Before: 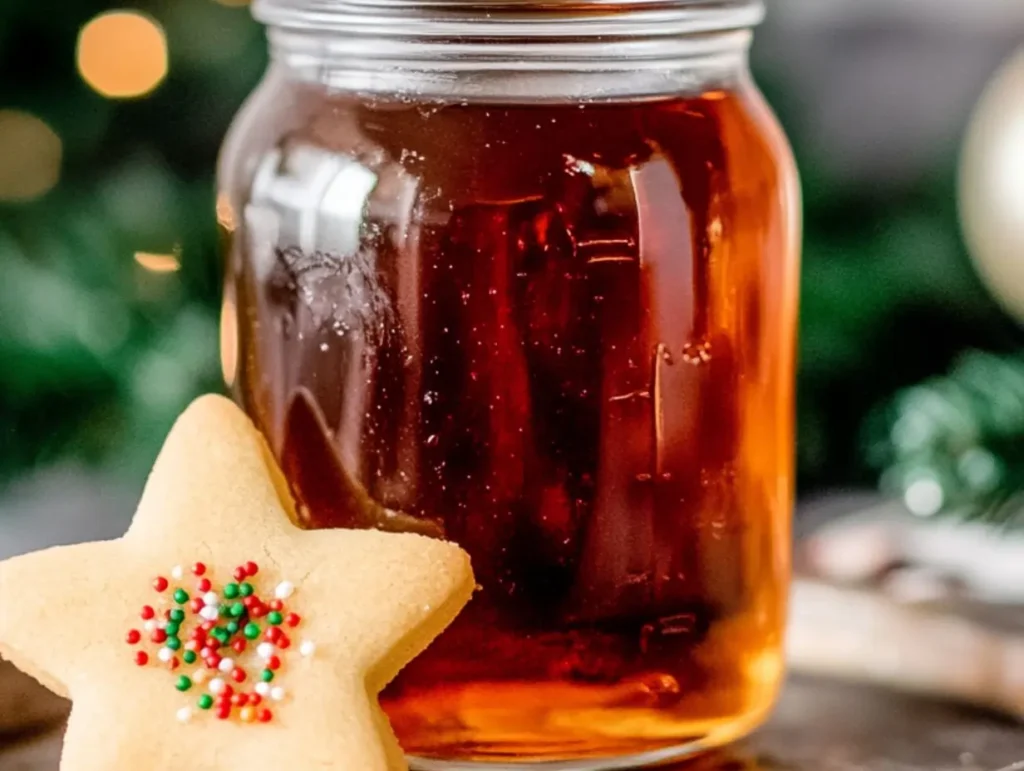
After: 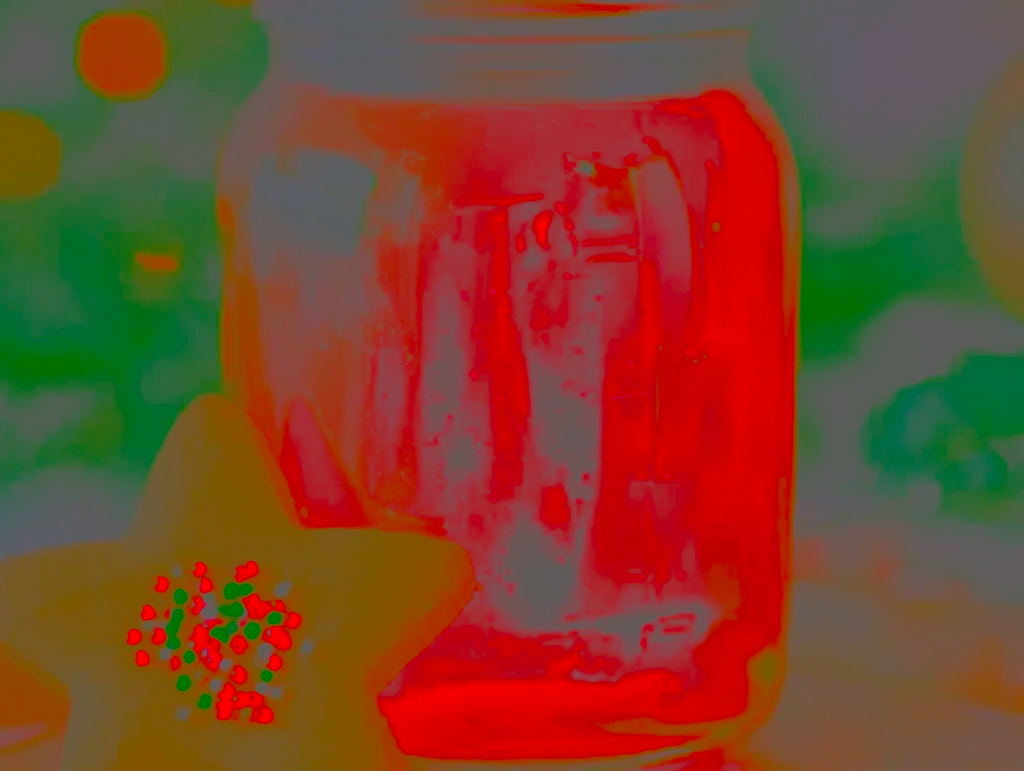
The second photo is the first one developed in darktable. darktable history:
sharpen: on, module defaults
contrast brightness saturation: contrast -0.99, brightness -0.17, saturation 0.75
